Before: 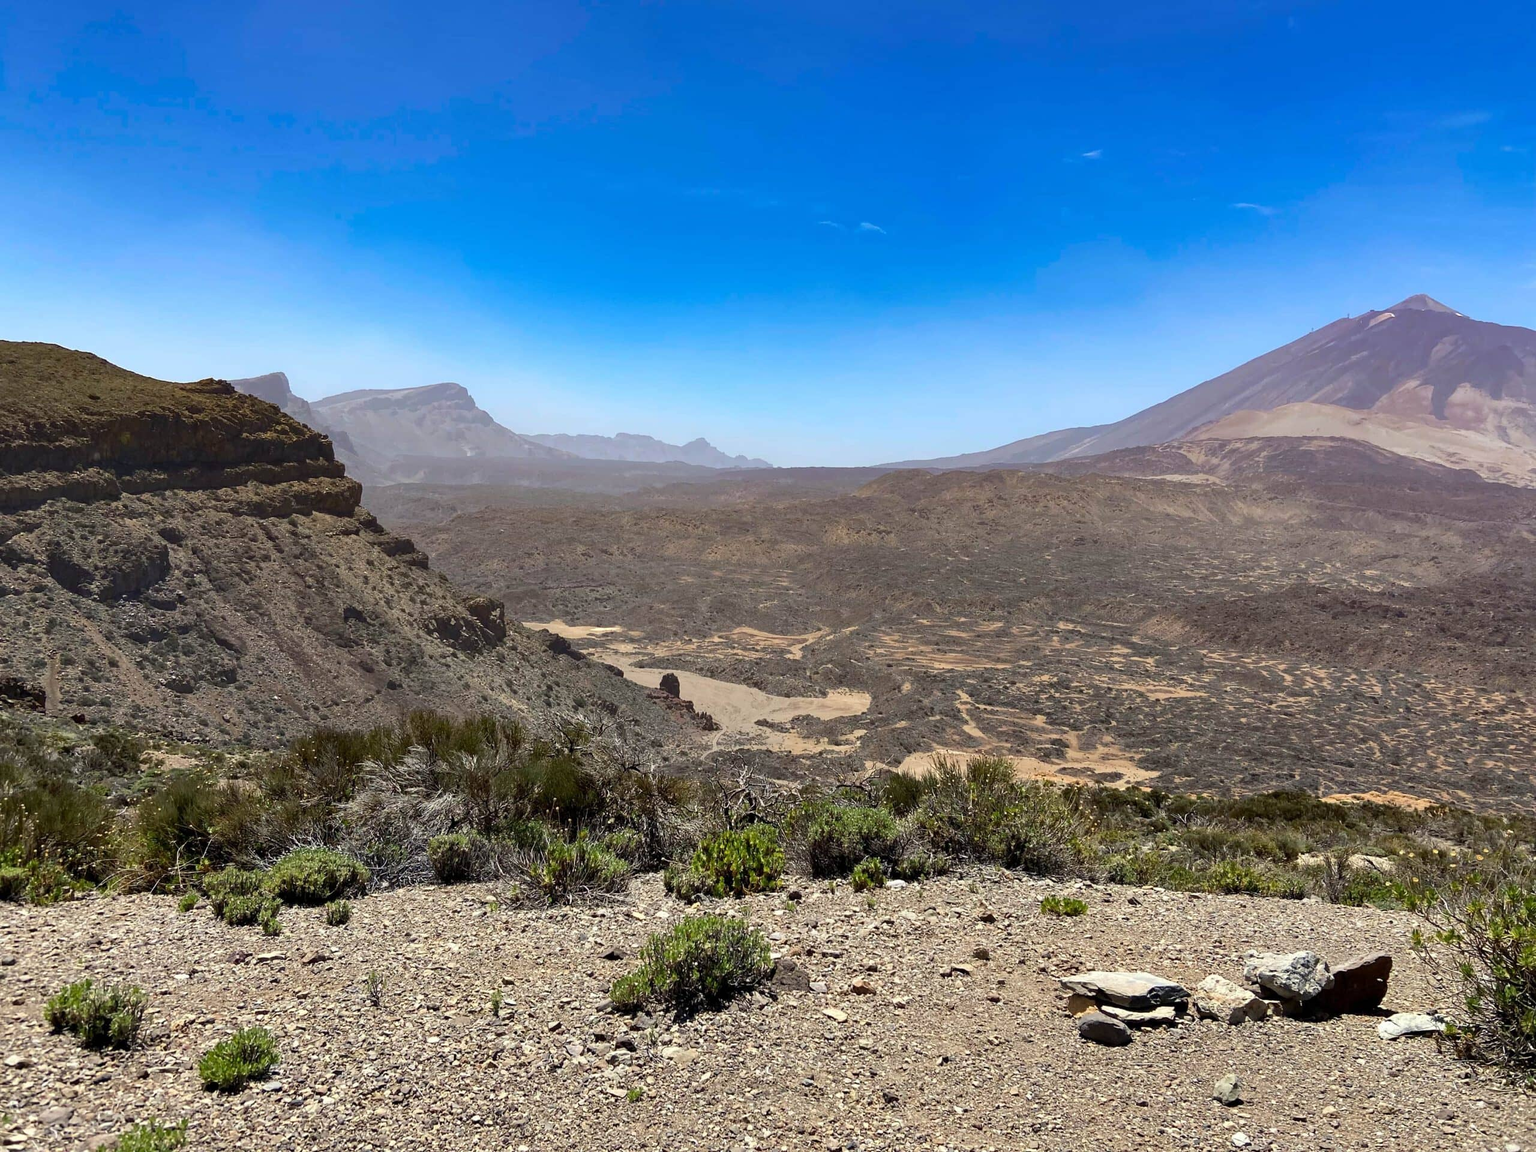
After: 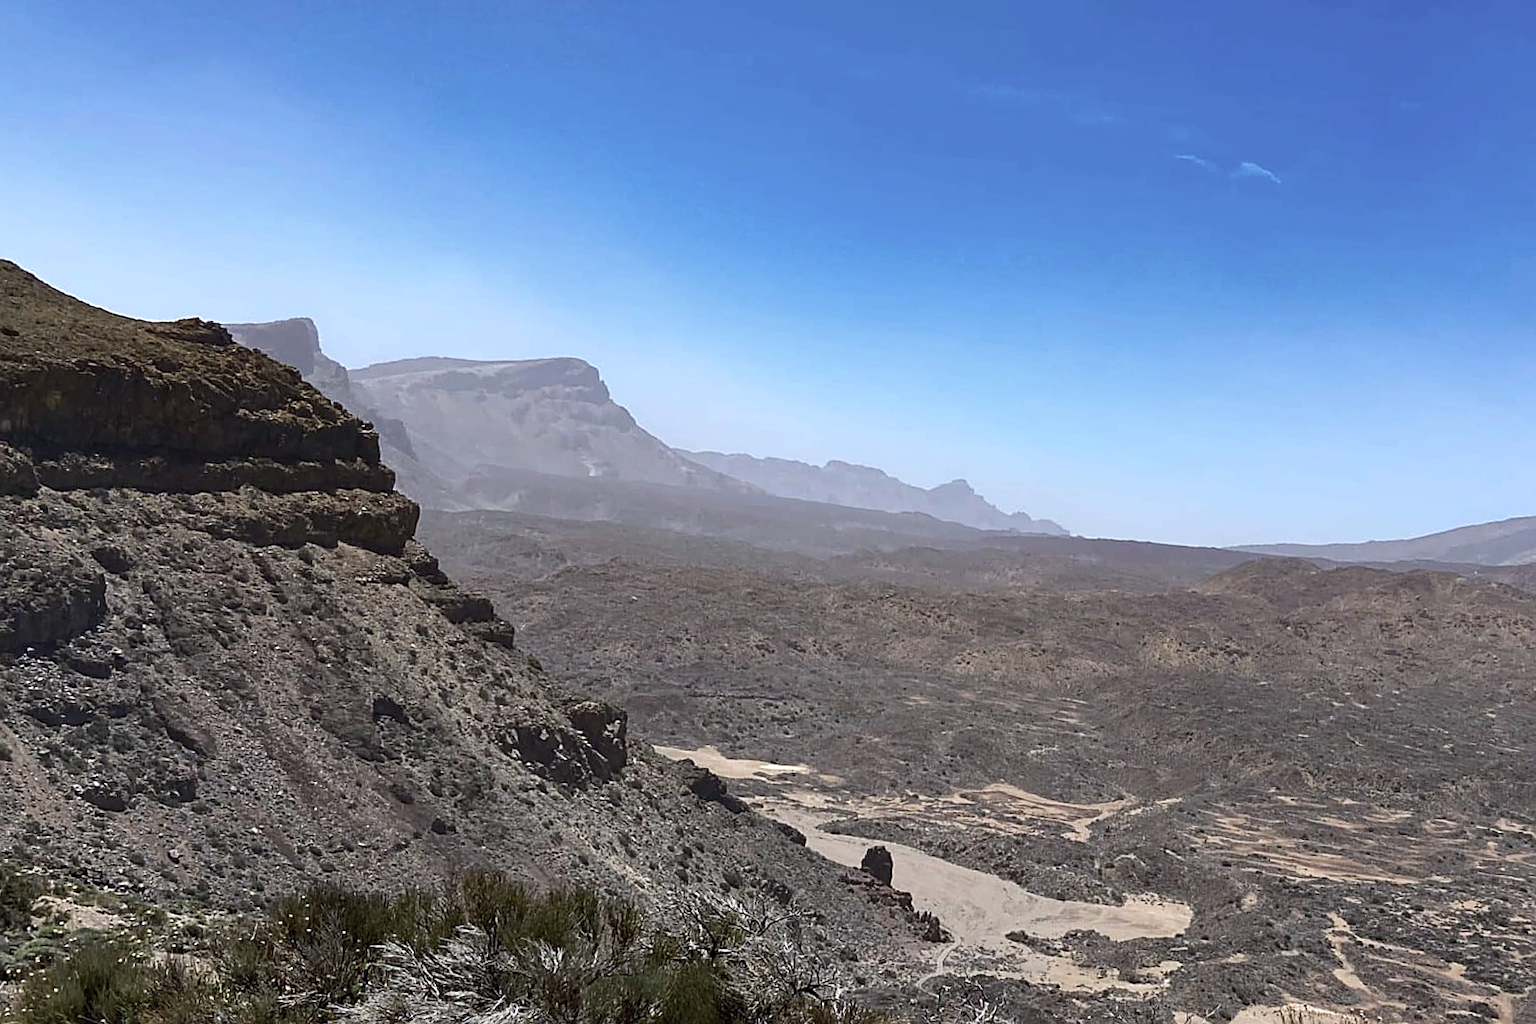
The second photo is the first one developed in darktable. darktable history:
contrast brightness saturation: contrast 0.1, saturation -0.3
crop and rotate: angle -4.99°, left 2.122%, top 6.945%, right 27.566%, bottom 30.519%
color calibration: illuminant as shot in camera, x 0.358, y 0.373, temperature 4628.91 K
sharpen: on, module defaults
